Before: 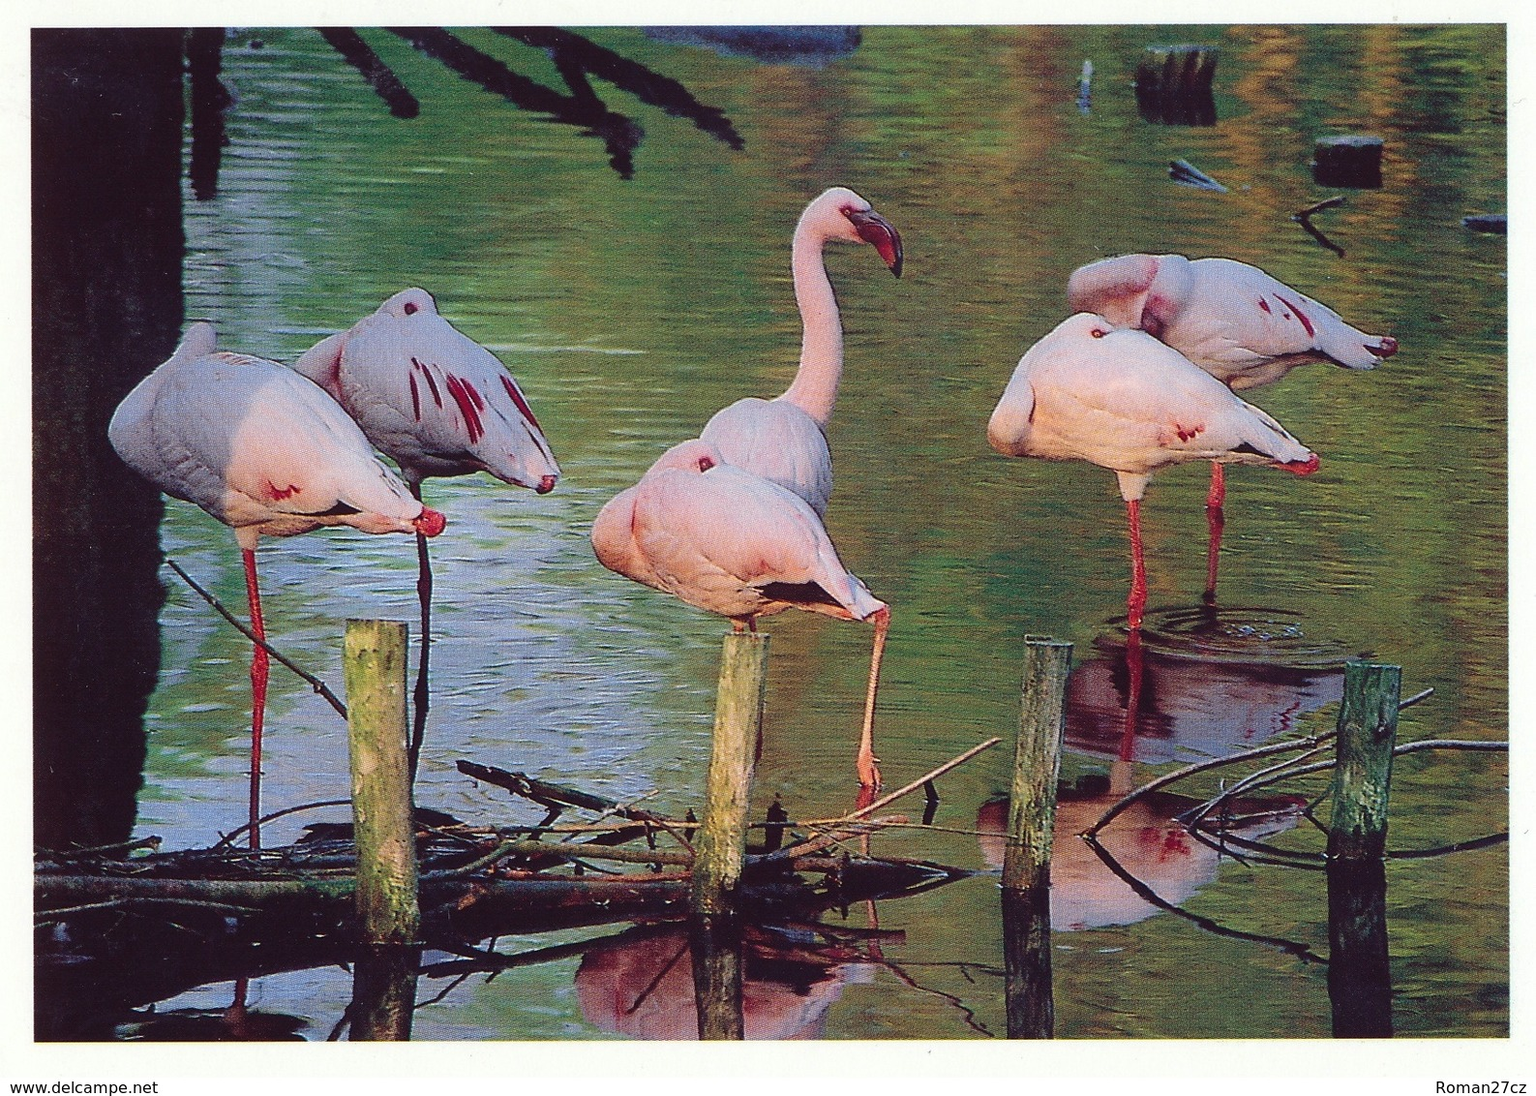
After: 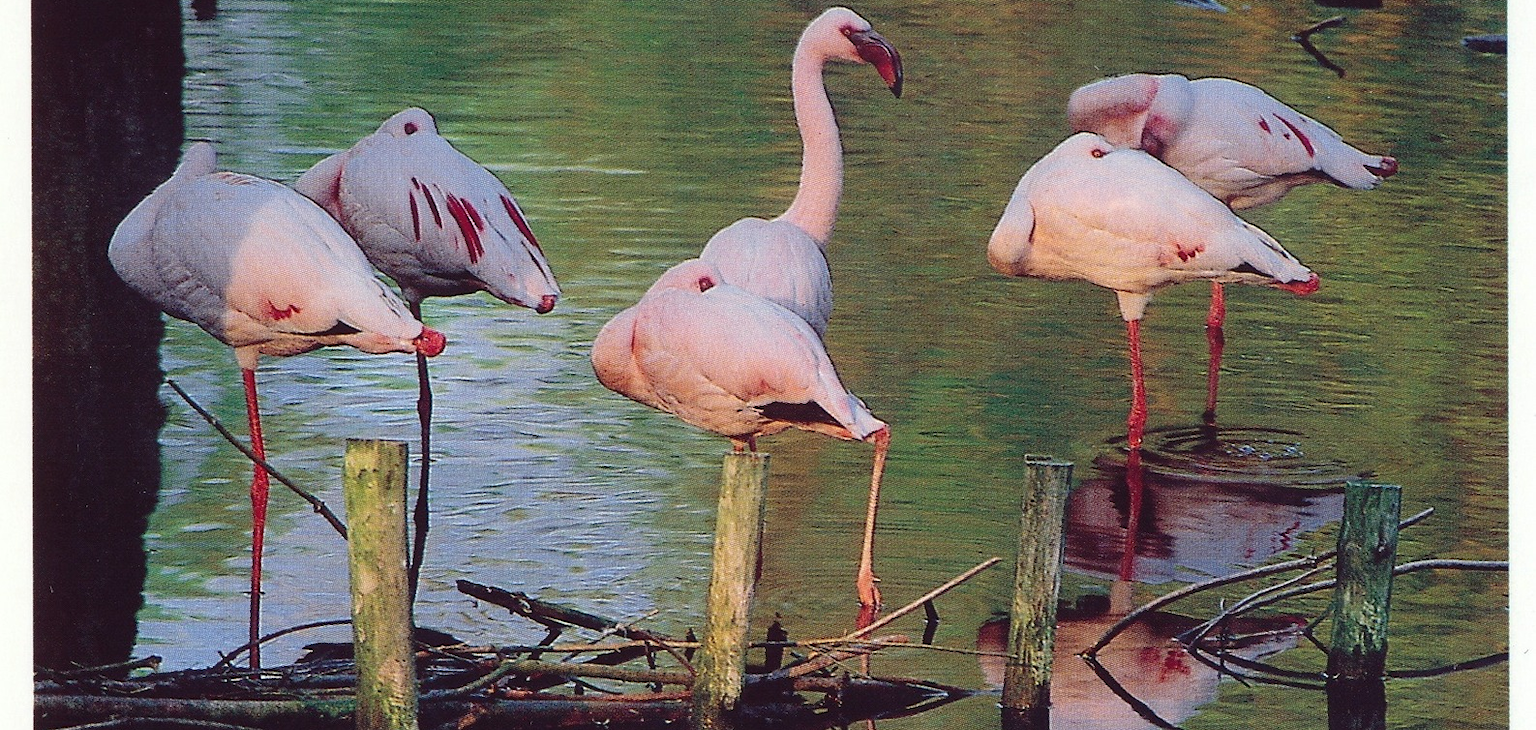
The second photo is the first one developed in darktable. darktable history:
crop: top 16.503%, bottom 16.743%
